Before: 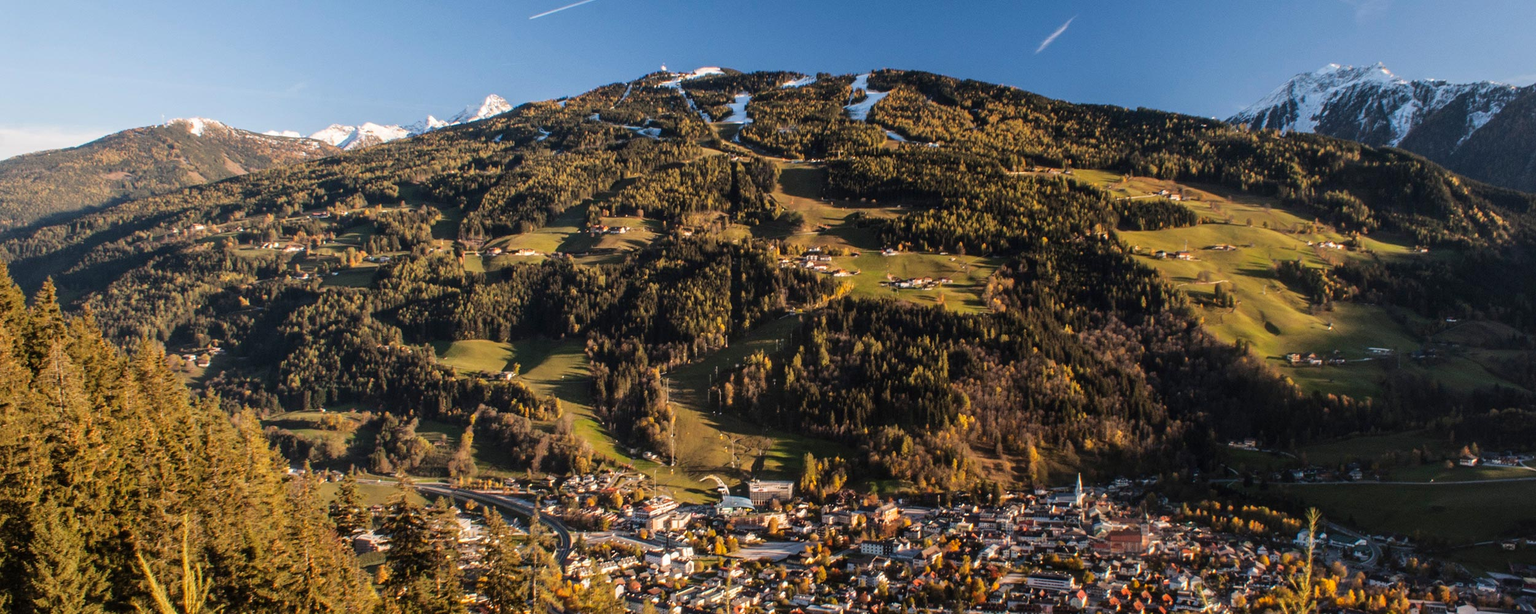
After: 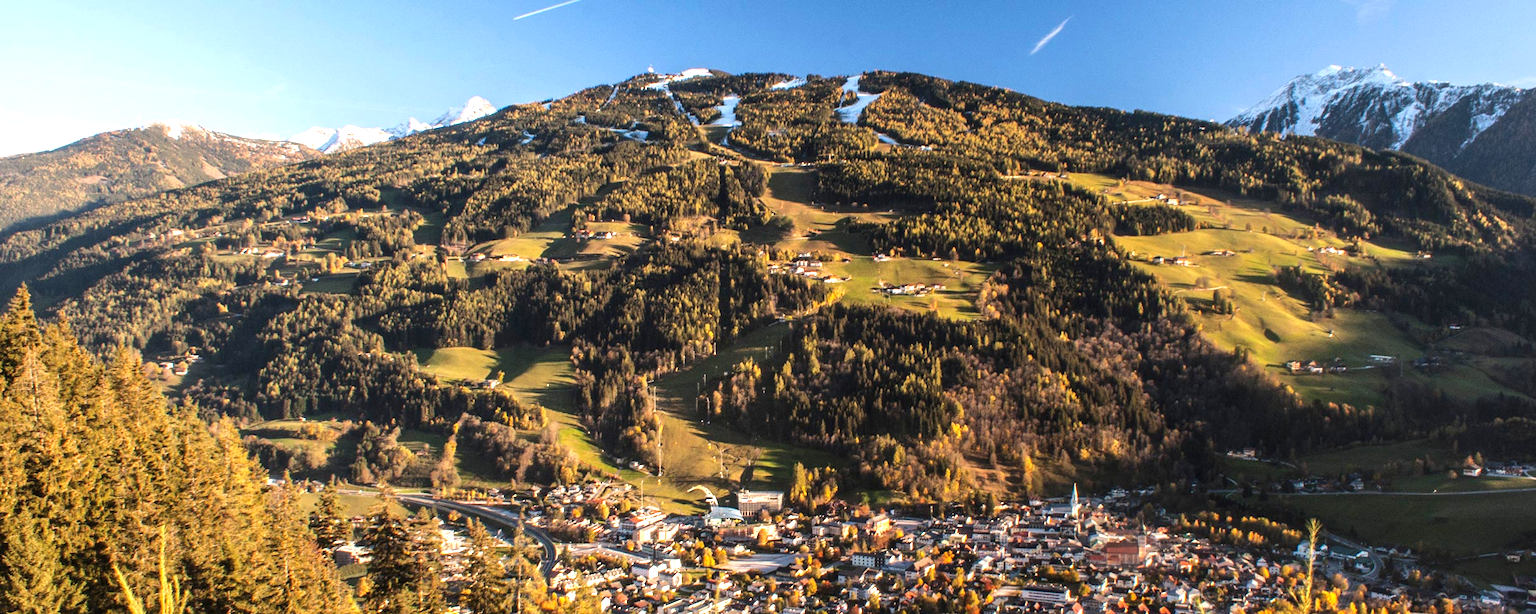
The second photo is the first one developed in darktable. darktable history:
crop: left 1.743%, right 0.268%, bottom 2.011%
exposure: black level correction 0, exposure 0.877 EV, compensate exposure bias true, compensate highlight preservation false
